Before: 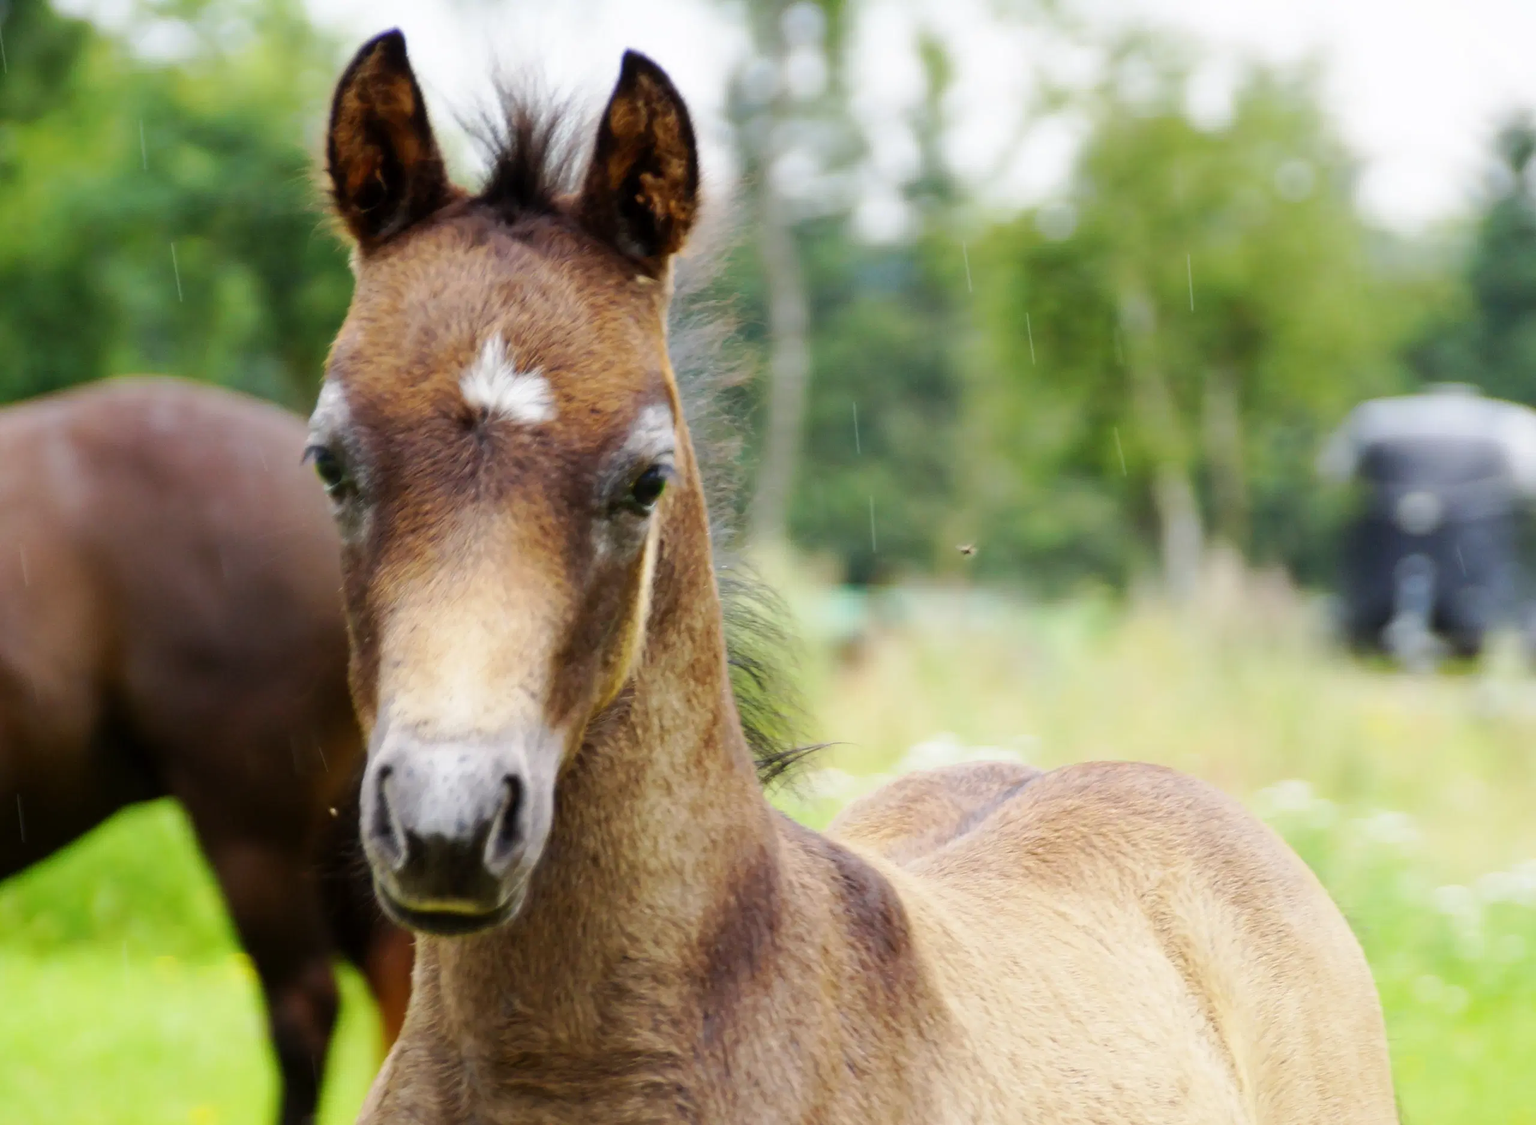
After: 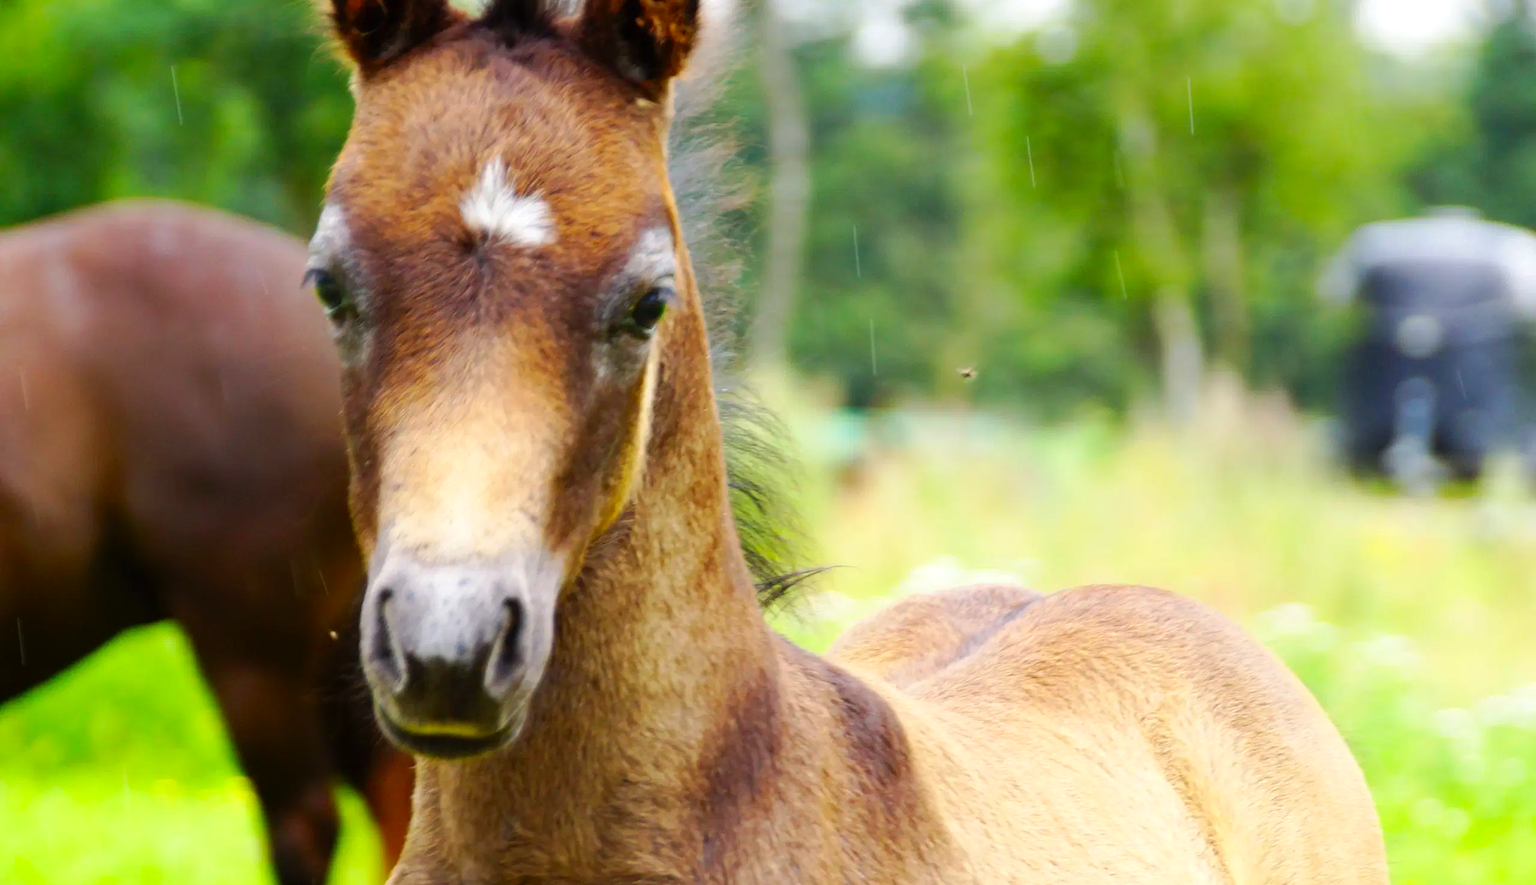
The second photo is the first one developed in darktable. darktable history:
crop and rotate: top 15.774%, bottom 5.506%
local contrast: mode bilateral grid, contrast 100, coarseness 100, detail 91%, midtone range 0.2
levels: levels [0, 0.474, 0.947]
color zones: curves: ch0 [(0, 0.613) (0.01, 0.613) (0.245, 0.448) (0.498, 0.529) (0.642, 0.665) (0.879, 0.777) (0.99, 0.613)]; ch1 [(0, 0) (0.143, 0) (0.286, 0) (0.429, 0) (0.571, 0) (0.714, 0) (0.857, 0)], mix -138.01%
